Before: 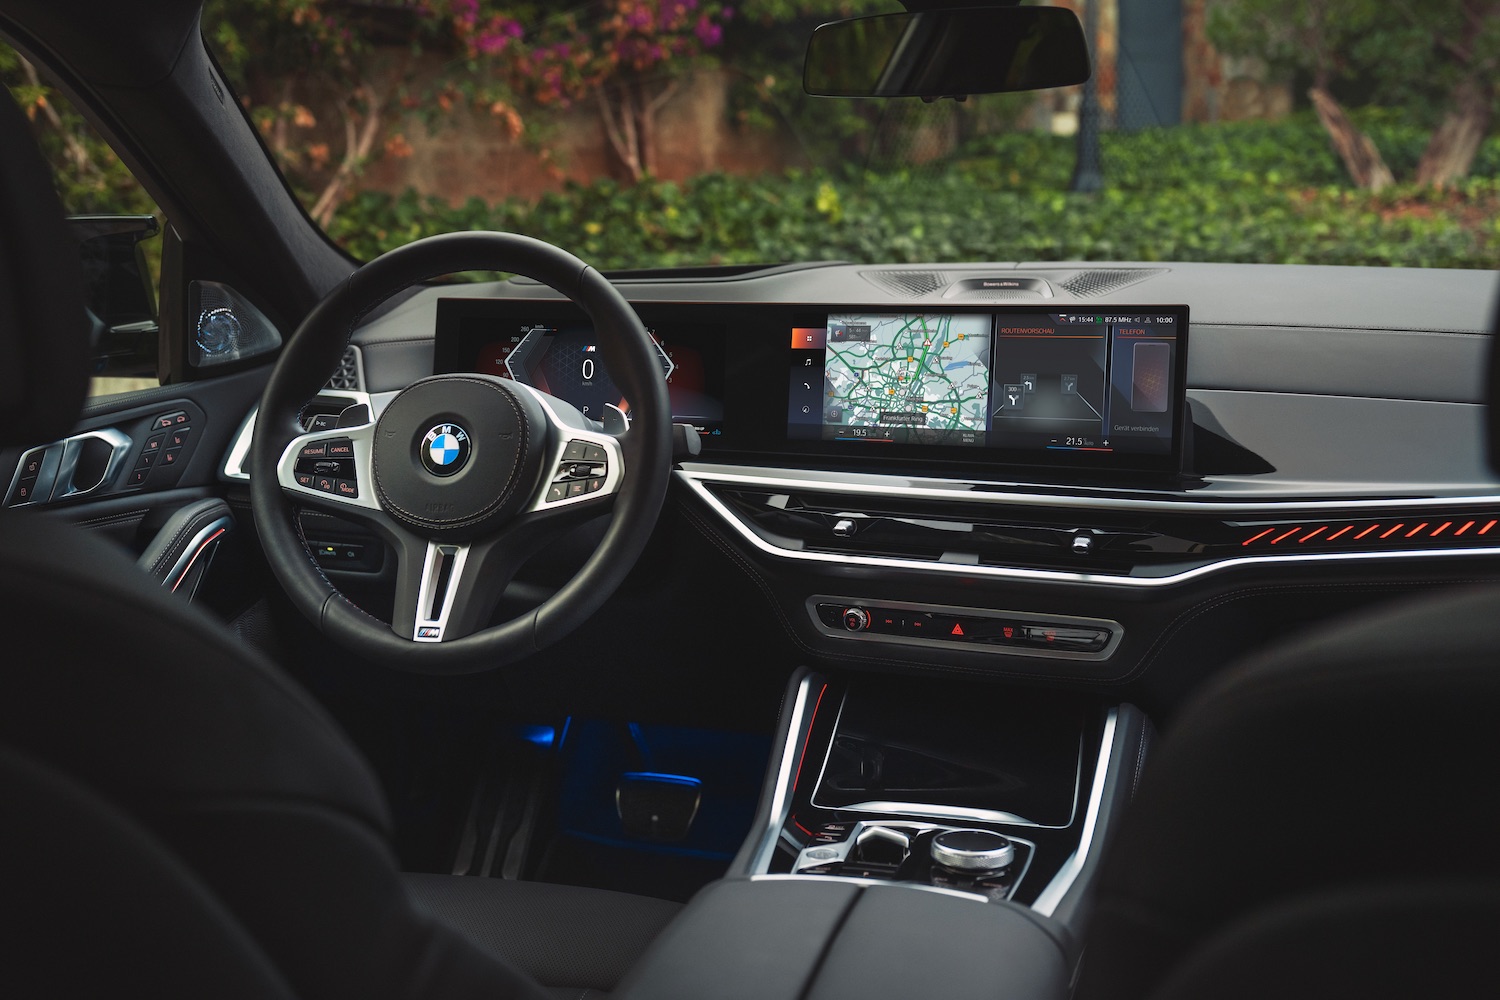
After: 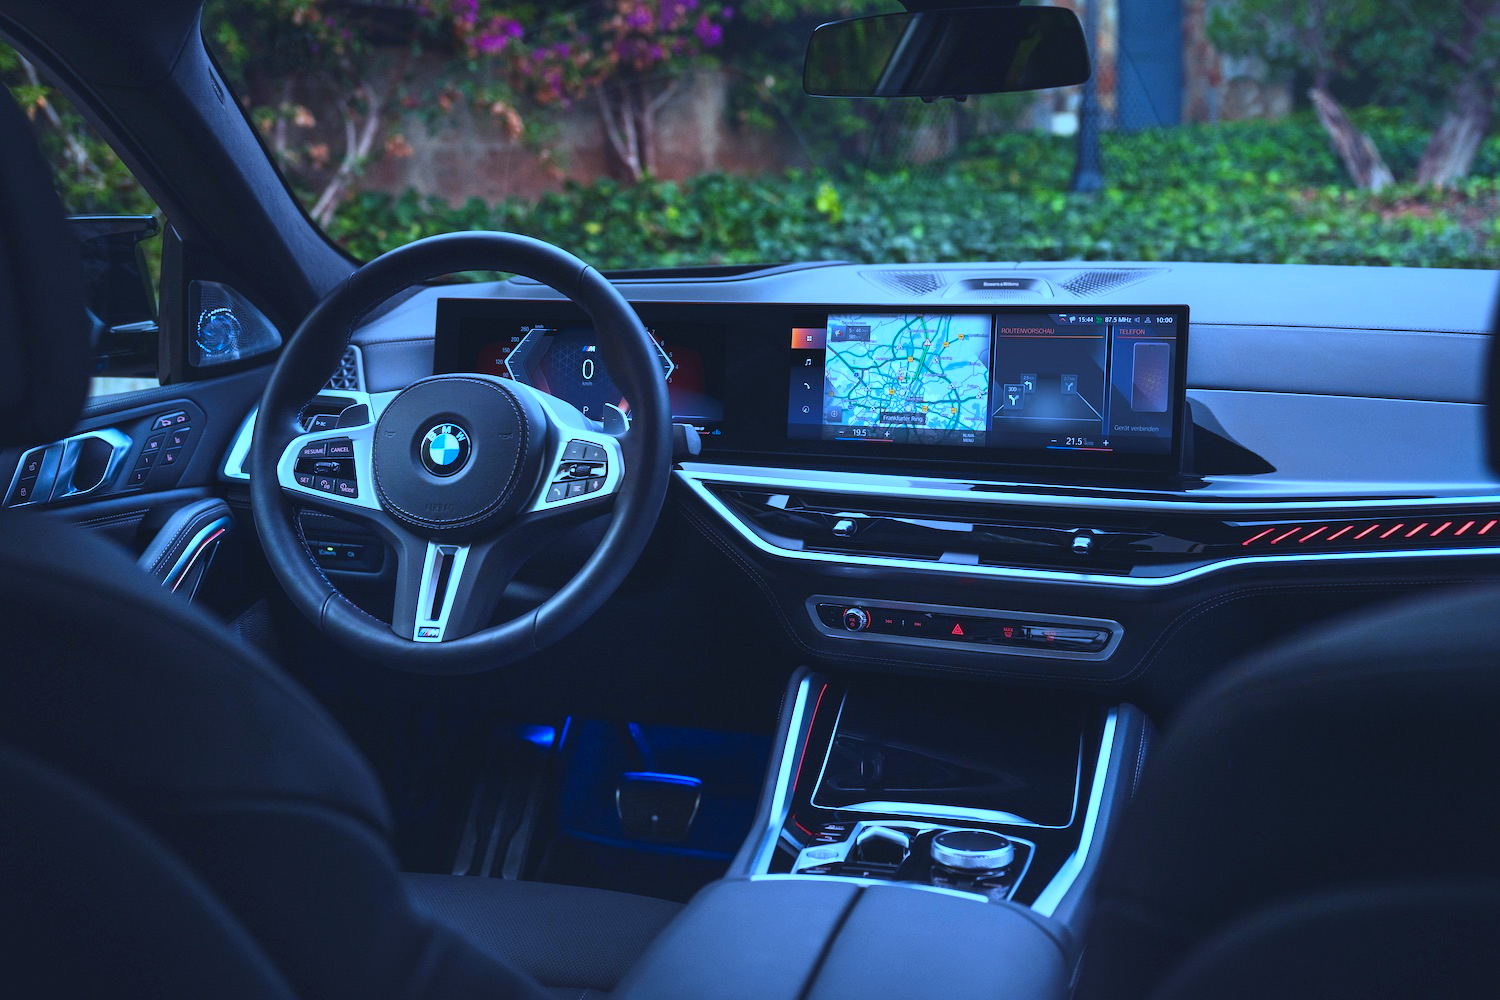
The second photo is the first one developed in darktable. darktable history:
white balance: red 0.766, blue 1.537
contrast brightness saturation: contrast 0.2, brightness 0.16, saturation 0.22
